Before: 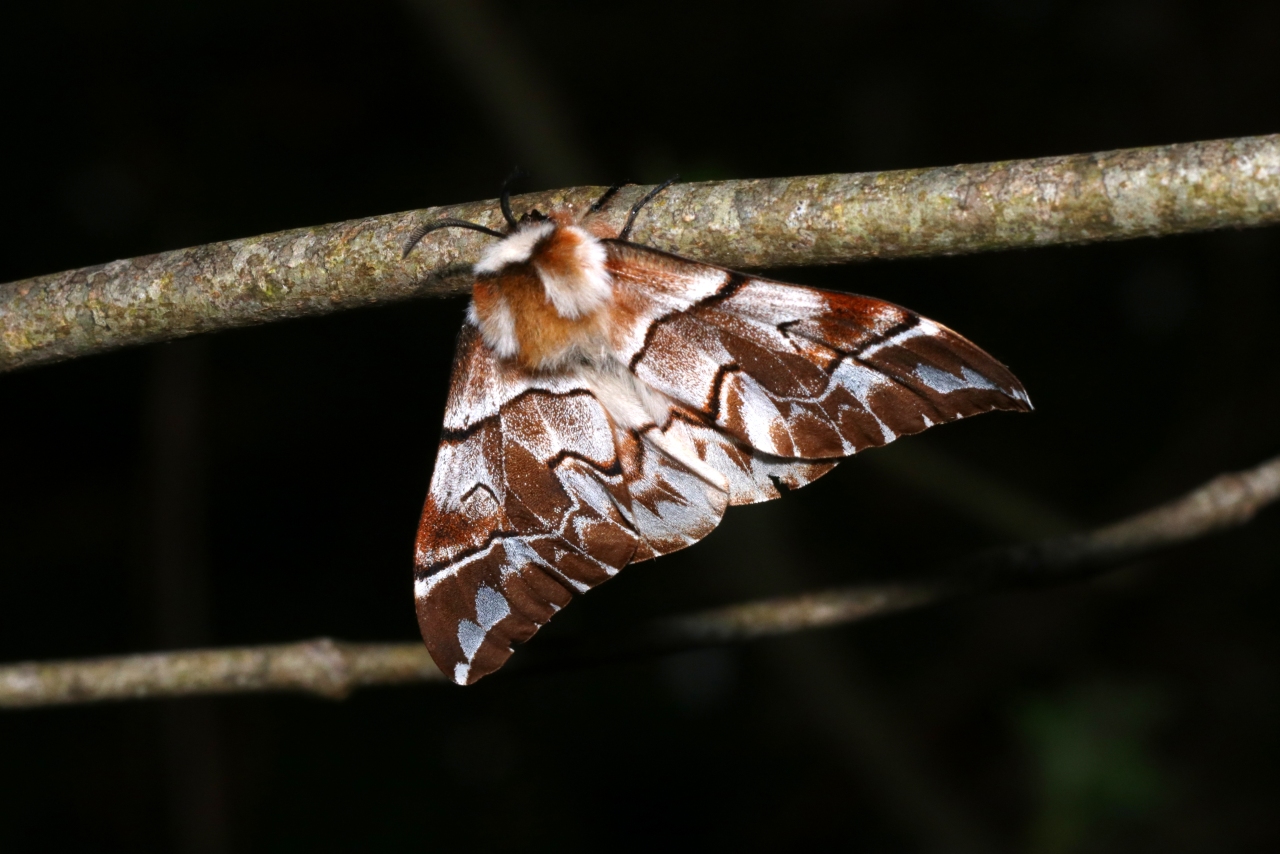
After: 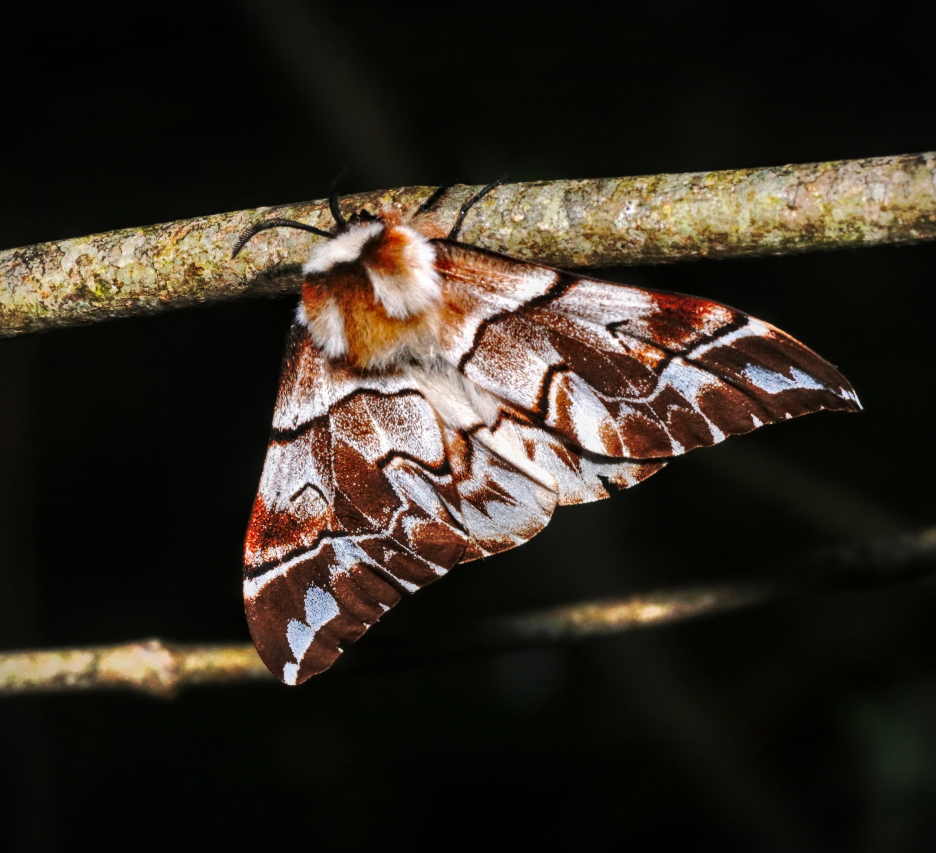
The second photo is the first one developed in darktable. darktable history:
base curve: curves: ch0 [(0, 0) (0.073, 0.04) (0.157, 0.139) (0.492, 0.492) (0.758, 0.758) (1, 1)], preserve colors none
vignetting: fall-off start 100.94%, width/height ratio 1.321
crop: left 13.383%, top 0%, right 13.462%
shadows and highlights: soften with gaussian
local contrast: on, module defaults
